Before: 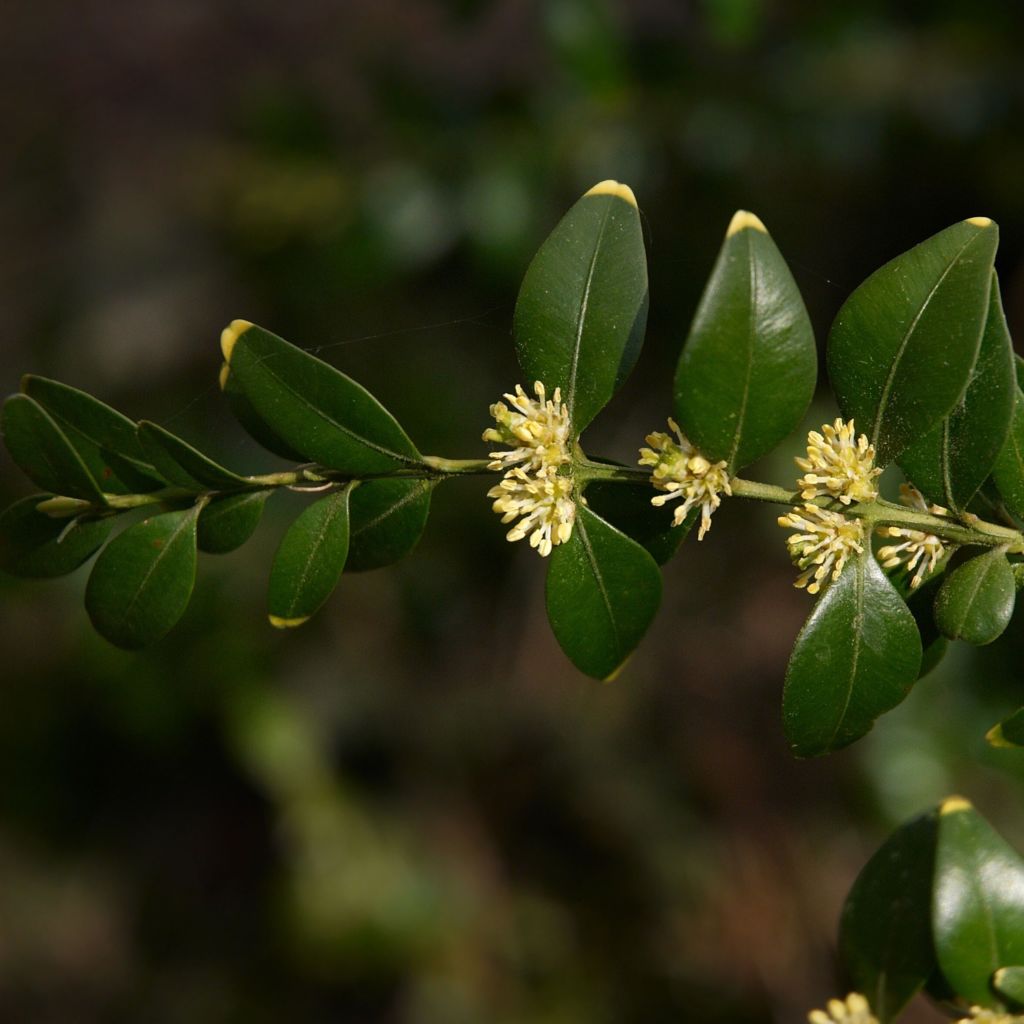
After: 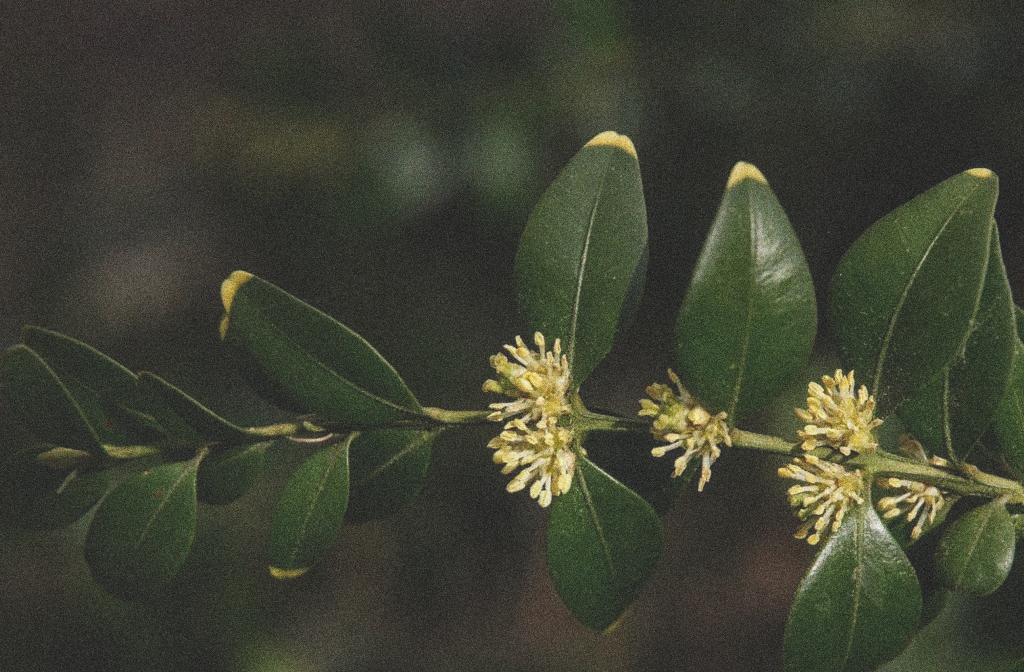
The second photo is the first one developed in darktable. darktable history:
exposure: black level correction -0.036, exposure -0.497 EV, compensate highlight preservation false
crop and rotate: top 4.848%, bottom 29.503%
local contrast: detail 130%
grain: coarseness 14.49 ISO, strength 48.04%, mid-tones bias 35%
